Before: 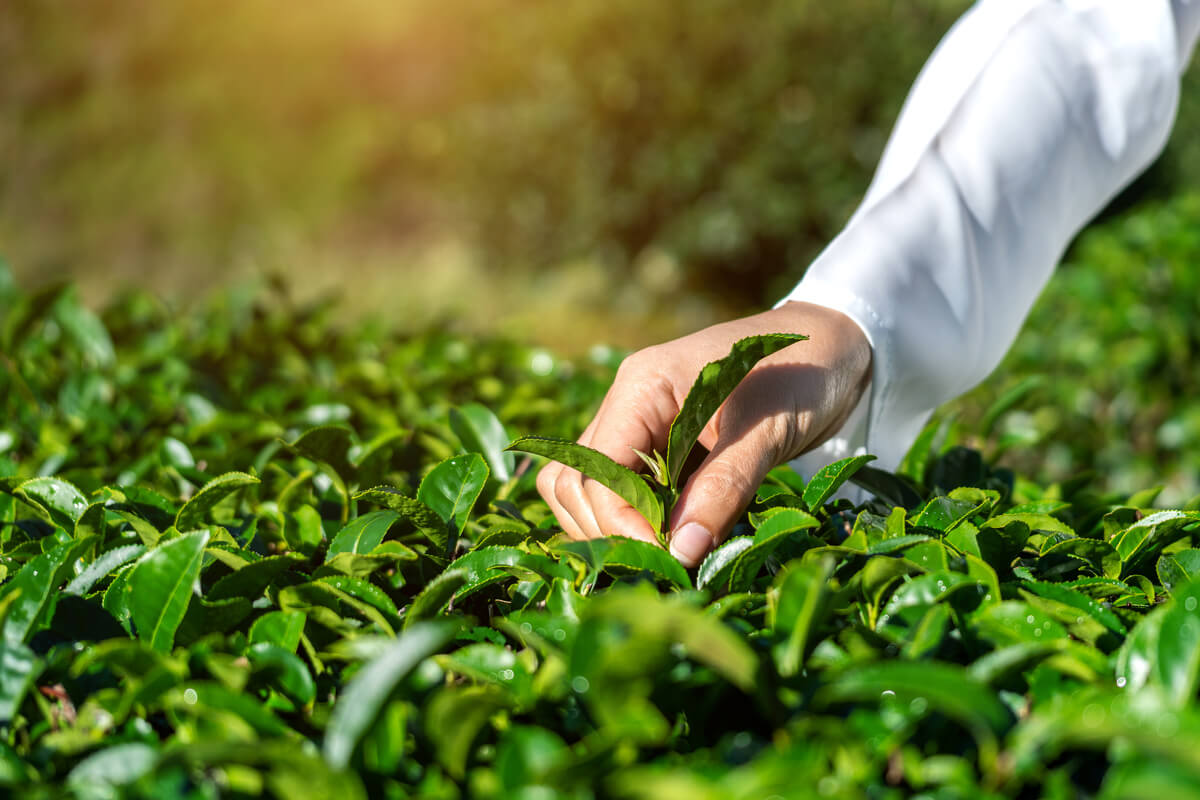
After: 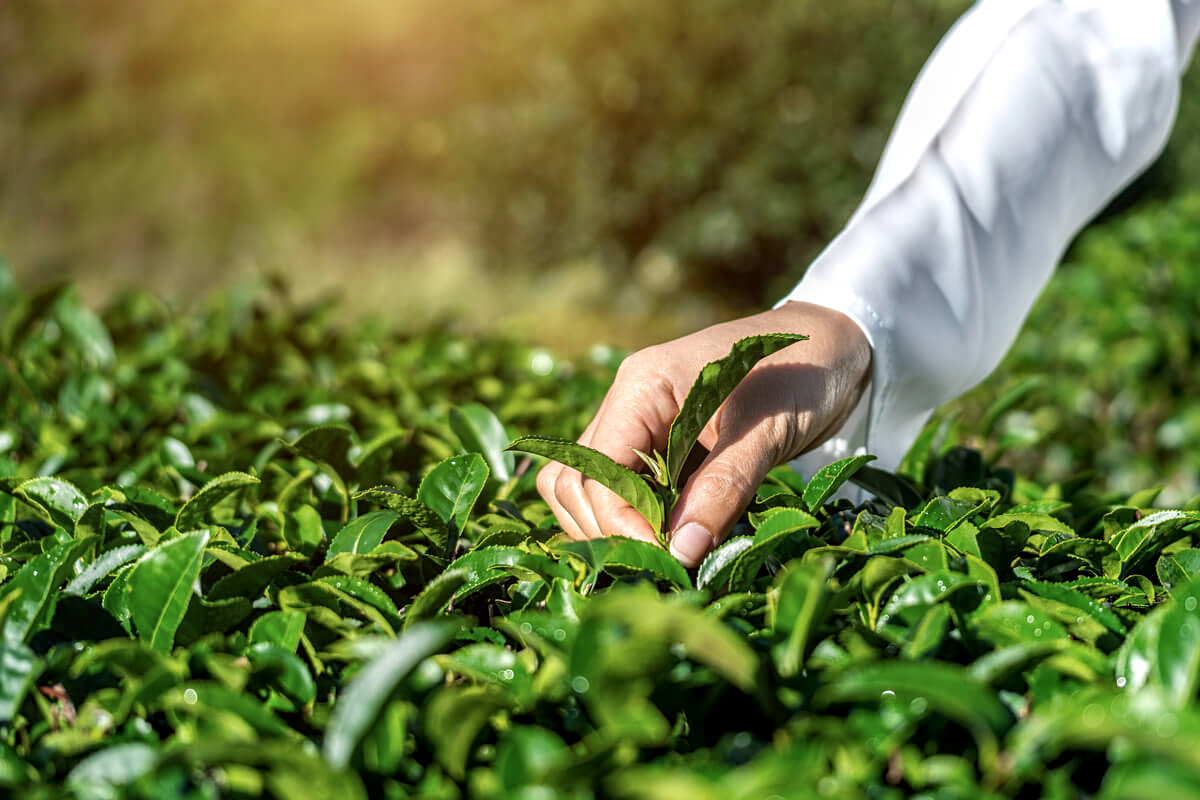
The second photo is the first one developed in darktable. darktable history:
sharpen: amount 0.2
contrast brightness saturation: saturation -0.1
local contrast: on, module defaults
